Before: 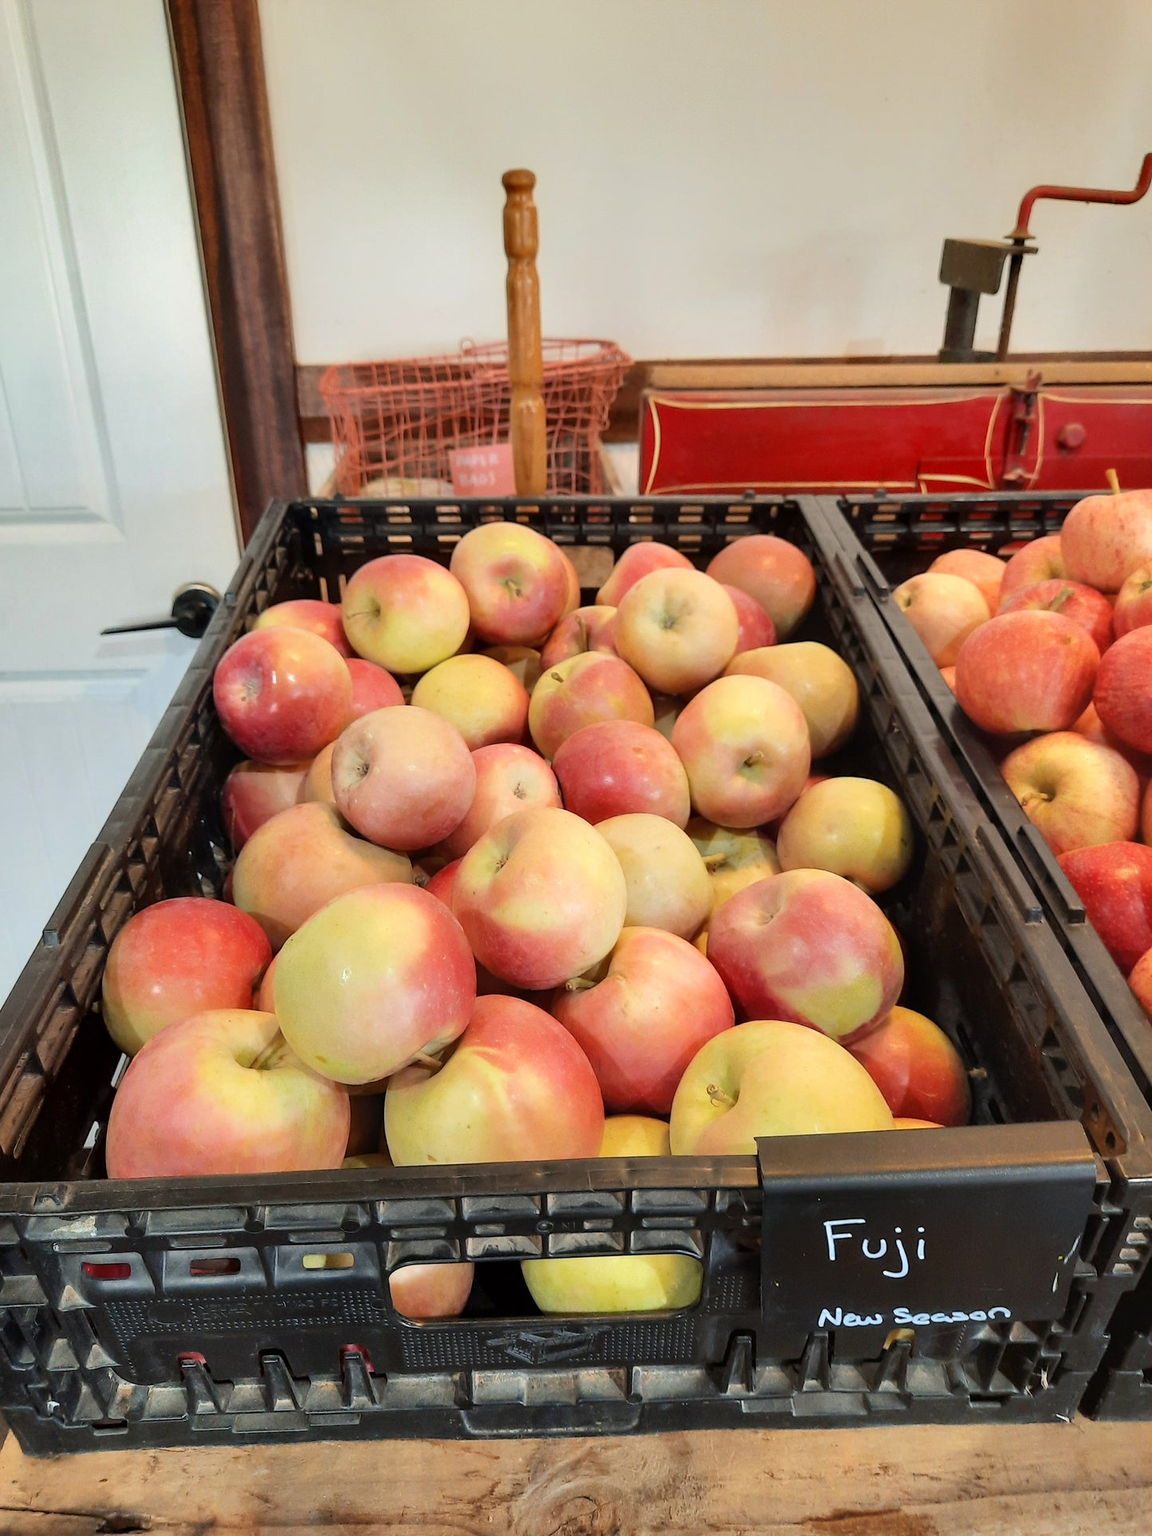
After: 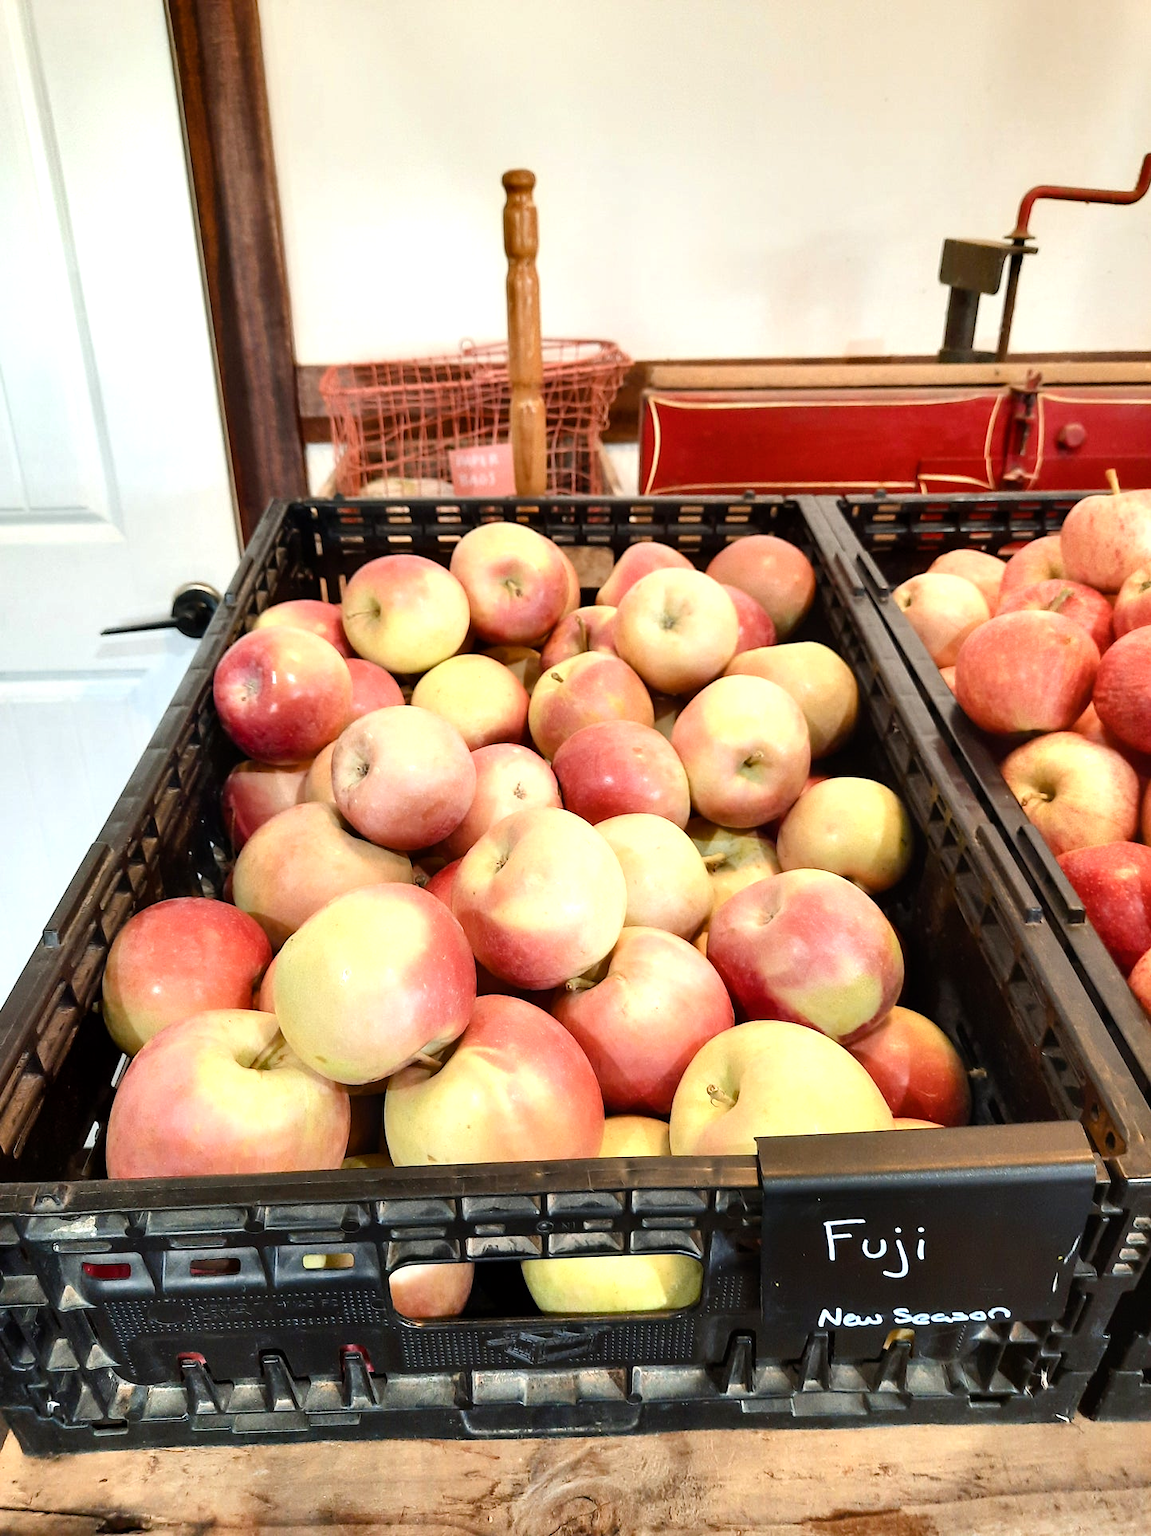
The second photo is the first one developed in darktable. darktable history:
shadows and highlights: shadows 12, white point adjustment 1.2, highlights -0.36, soften with gaussian
color balance rgb: shadows lift › luminance -20%, power › hue 72.24°, highlights gain › luminance 15%, global offset › hue 171.6°, perceptual saturation grading › highlights -30%, perceptual saturation grading › shadows 20%, global vibrance 30%, contrast 10%
exposure: exposure 0.2 EV, compensate highlight preservation false
